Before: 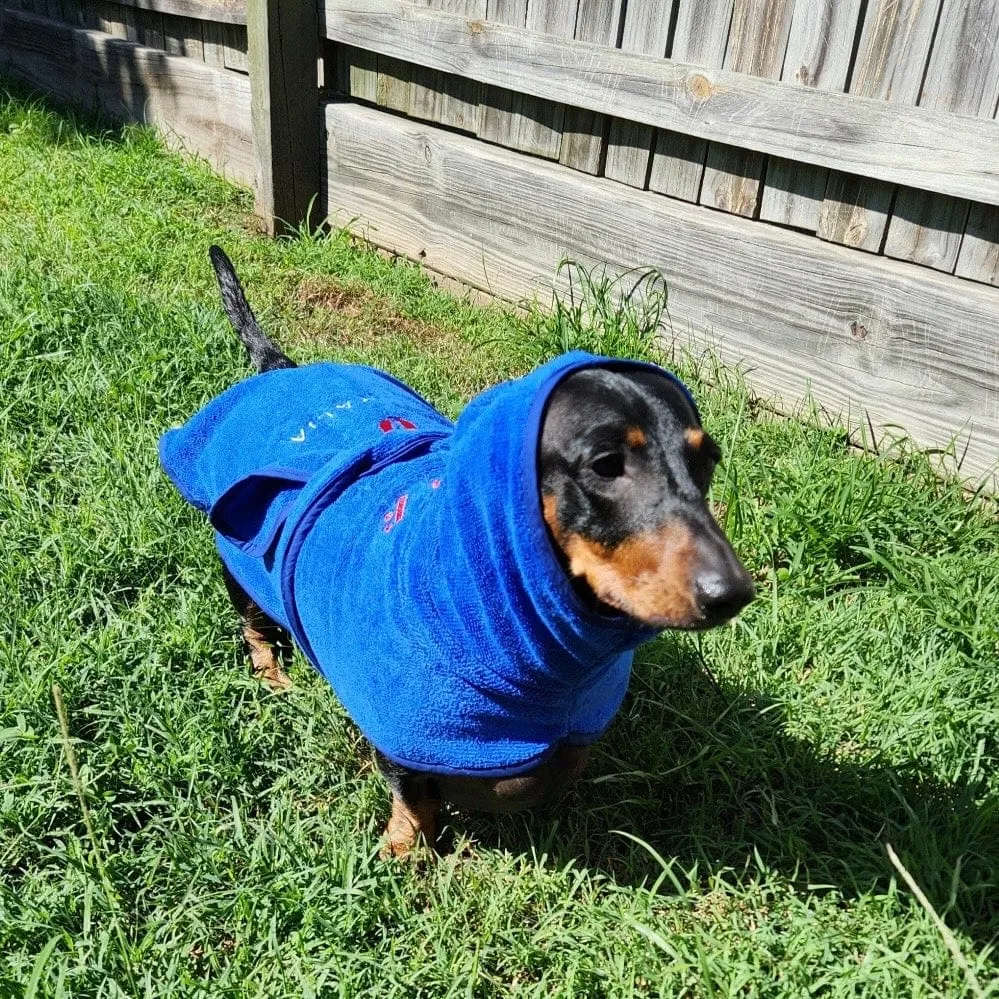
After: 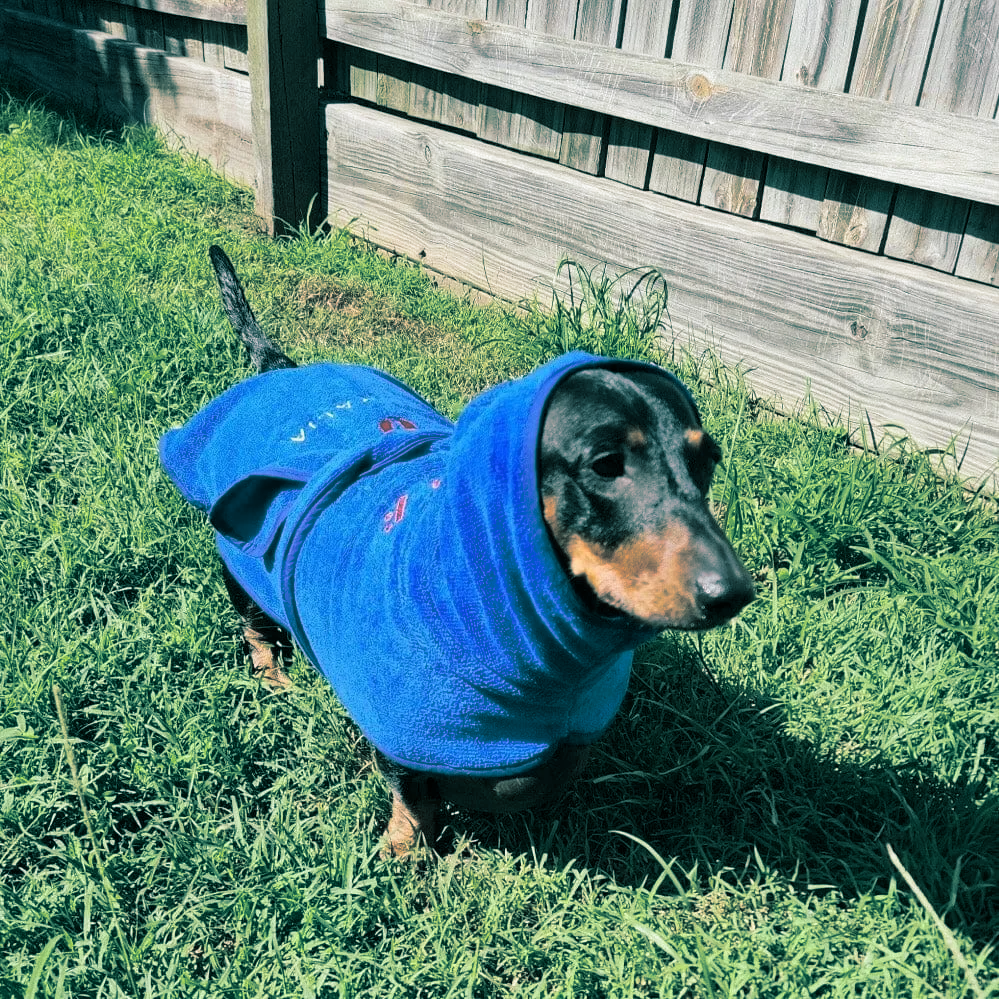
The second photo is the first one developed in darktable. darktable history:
split-toning: shadows › hue 183.6°, shadows › saturation 0.52, highlights › hue 0°, highlights › saturation 0
